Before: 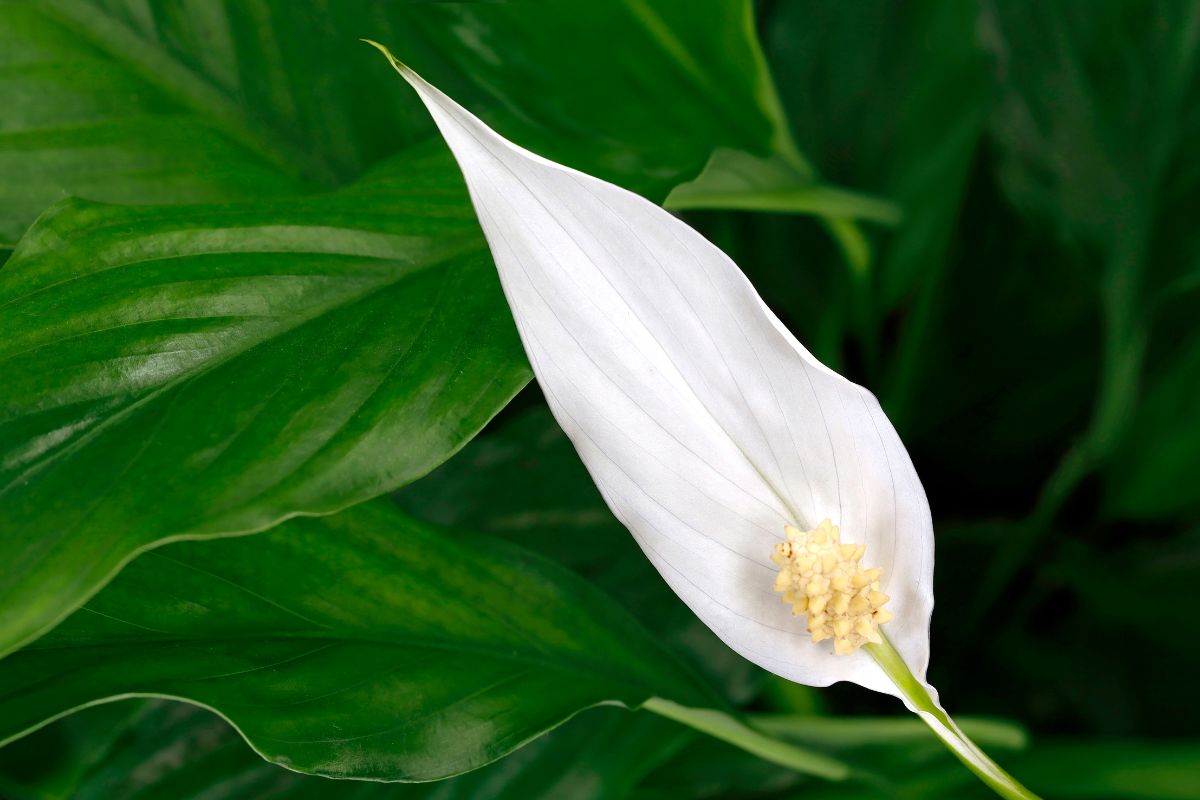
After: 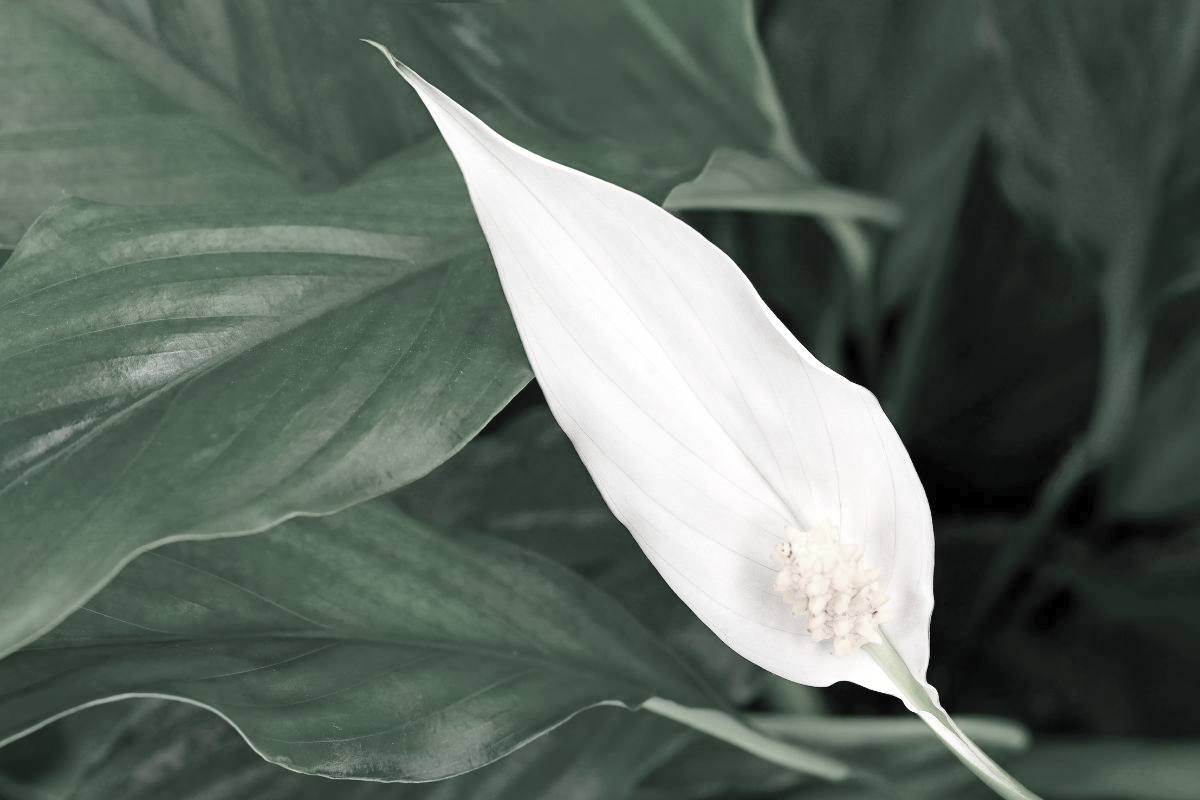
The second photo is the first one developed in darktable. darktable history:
color contrast: green-magenta contrast 0.3, blue-yellow contrast 0.15
tone equalizer: on, module defaults
contrast brightness saturation: contrast 0.14, brightness 0.21
color calibration: x 0.342, y 0.355, temperature 5146 K
